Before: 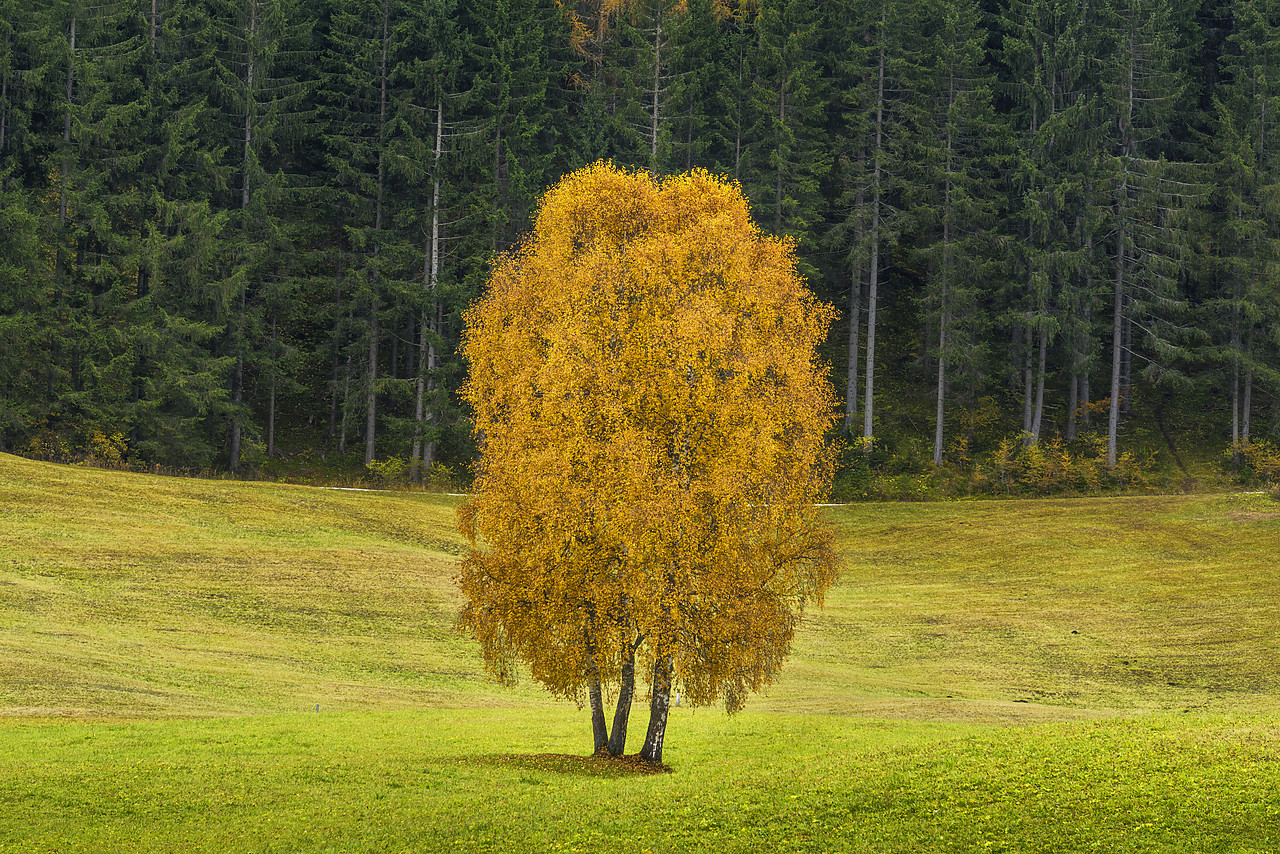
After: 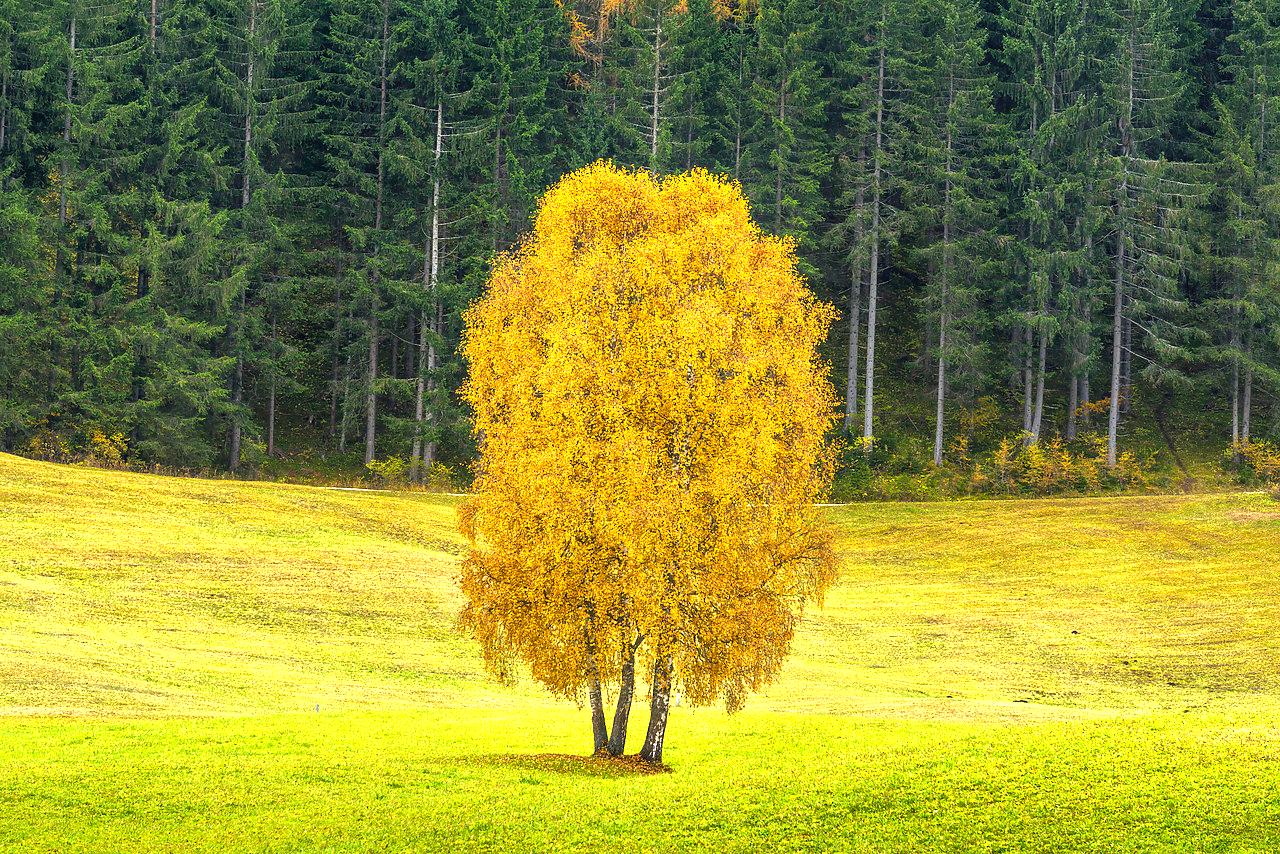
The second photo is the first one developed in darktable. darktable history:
exposure: black level correction 0, exposure 1.468 EV, compensate exposure bias true, compensate highlight preservation false
